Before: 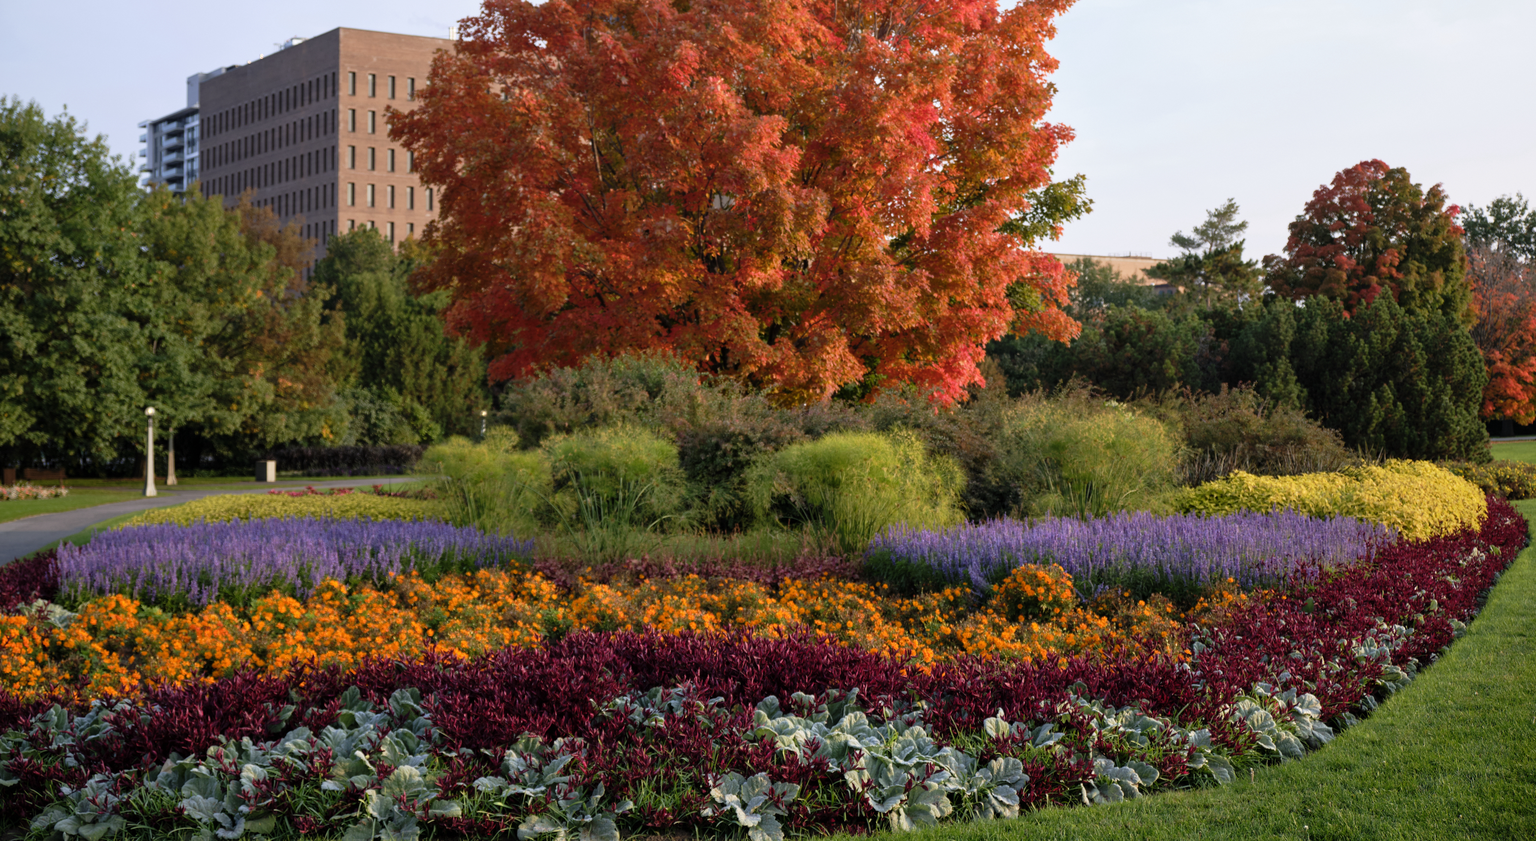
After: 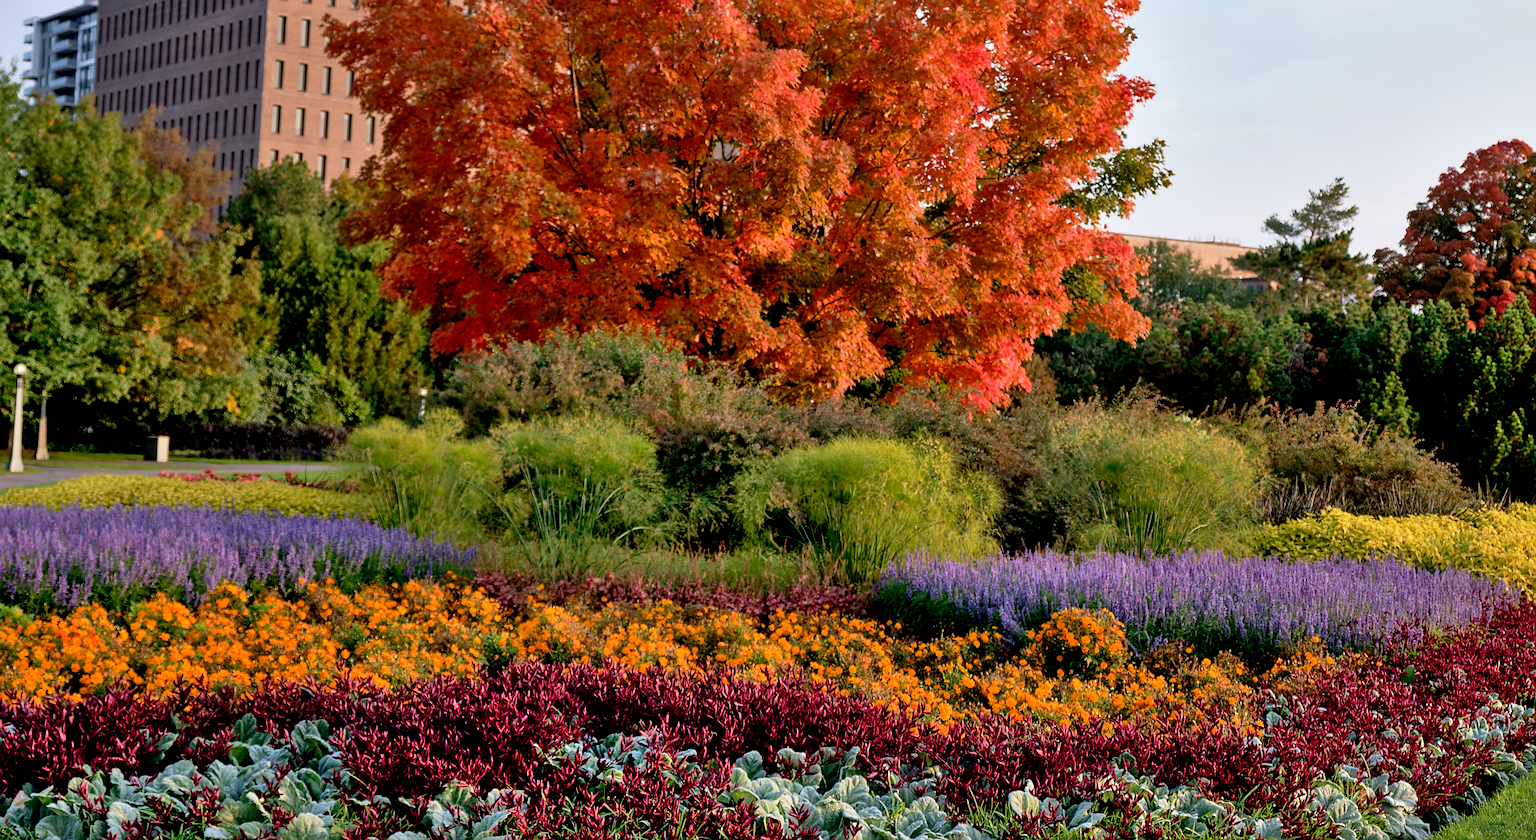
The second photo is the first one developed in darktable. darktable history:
crop and rotate: angle -2.9°, left 5.039%, top 5.226%, right 4.78%, bottom 4.666%
exposure: black level correction 0.007, compensate exposure bias true, compensate highlight preservation false
sharpen: radius 1.398, amount 1.242, threshold 0.693
shadows and highlights: shadows 52.73, soften with gaussian
